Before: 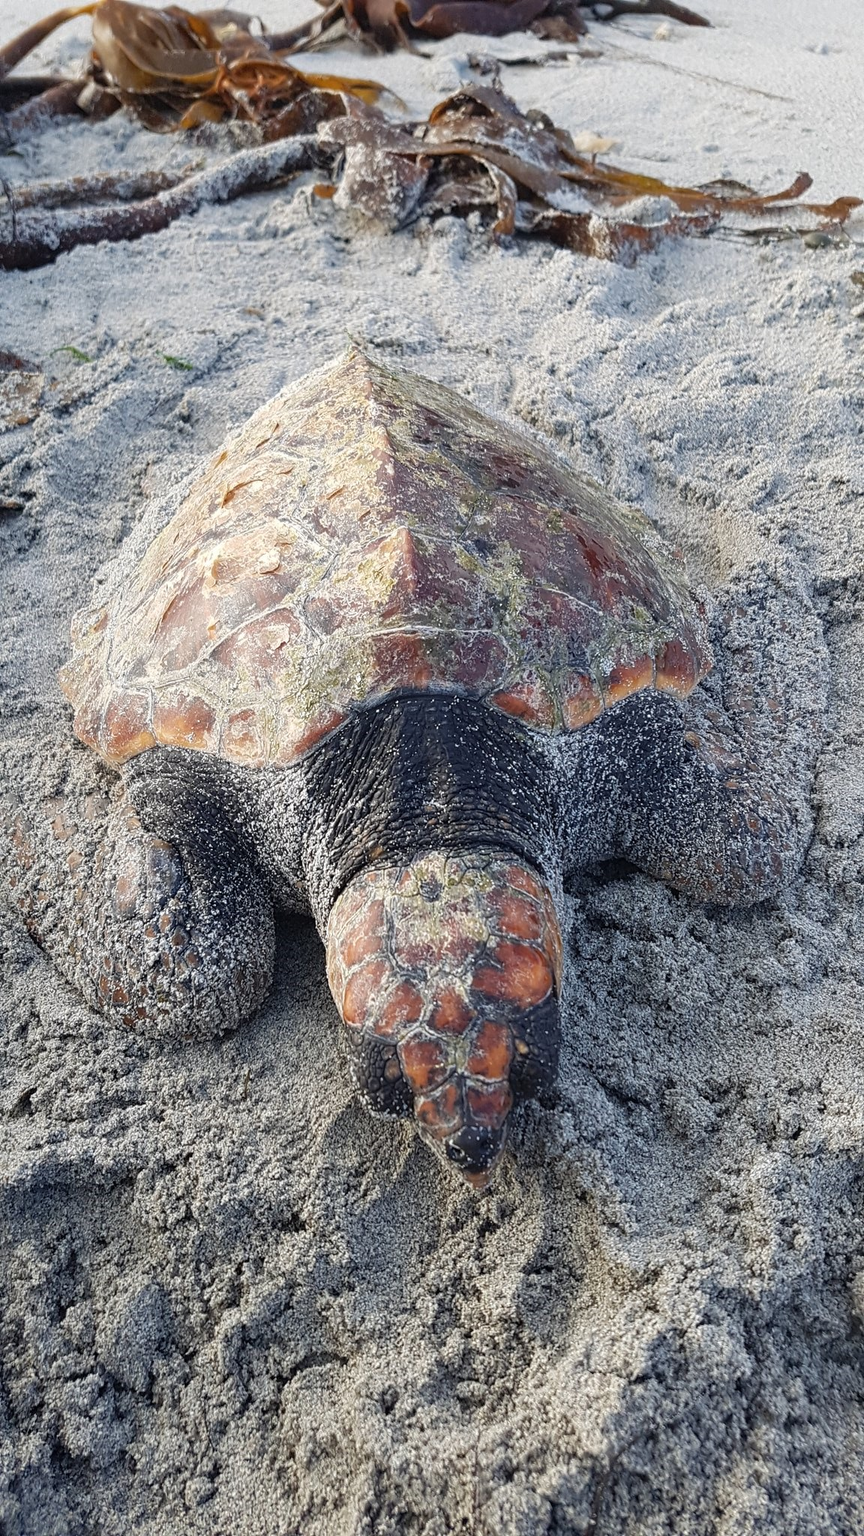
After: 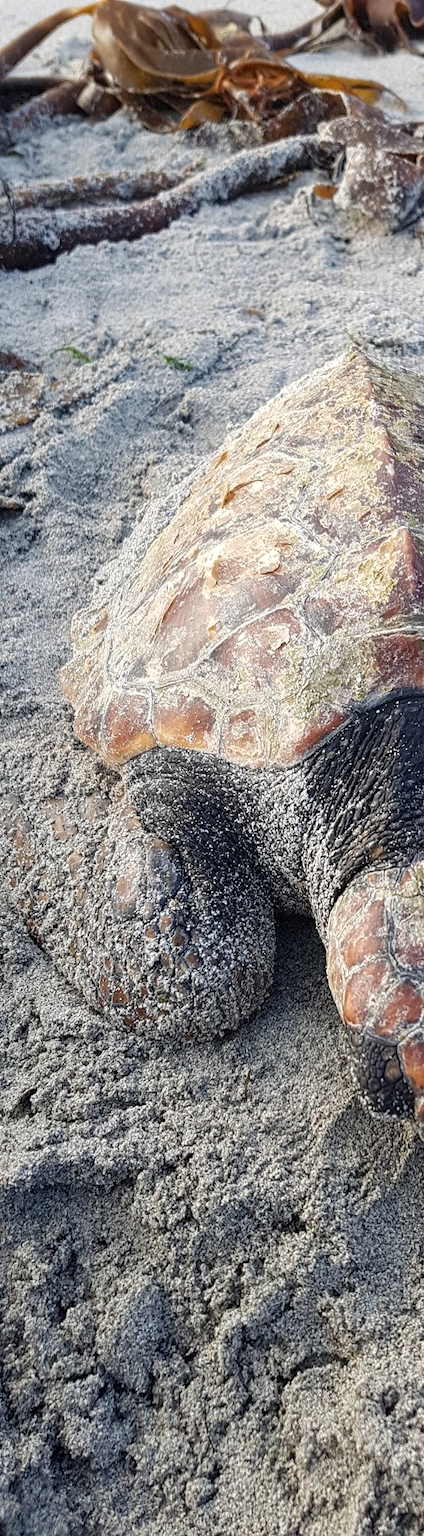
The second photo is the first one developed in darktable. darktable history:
crop and rotate: left 0%, top 0%, right 50.845%
local contrast: highlights 100%, shadows 100%, detail 120%, midtone range 0.2
